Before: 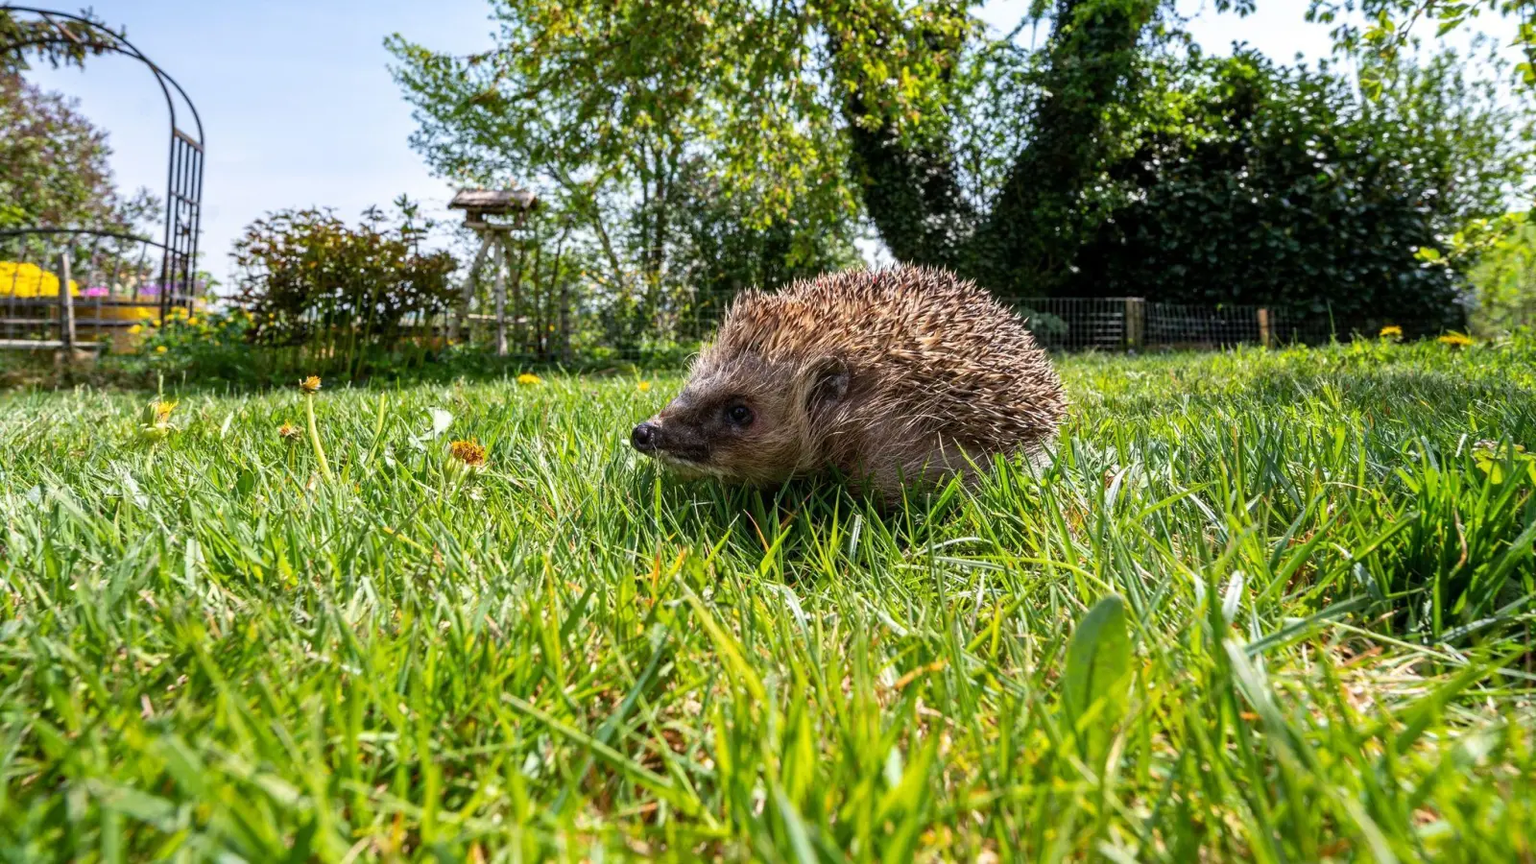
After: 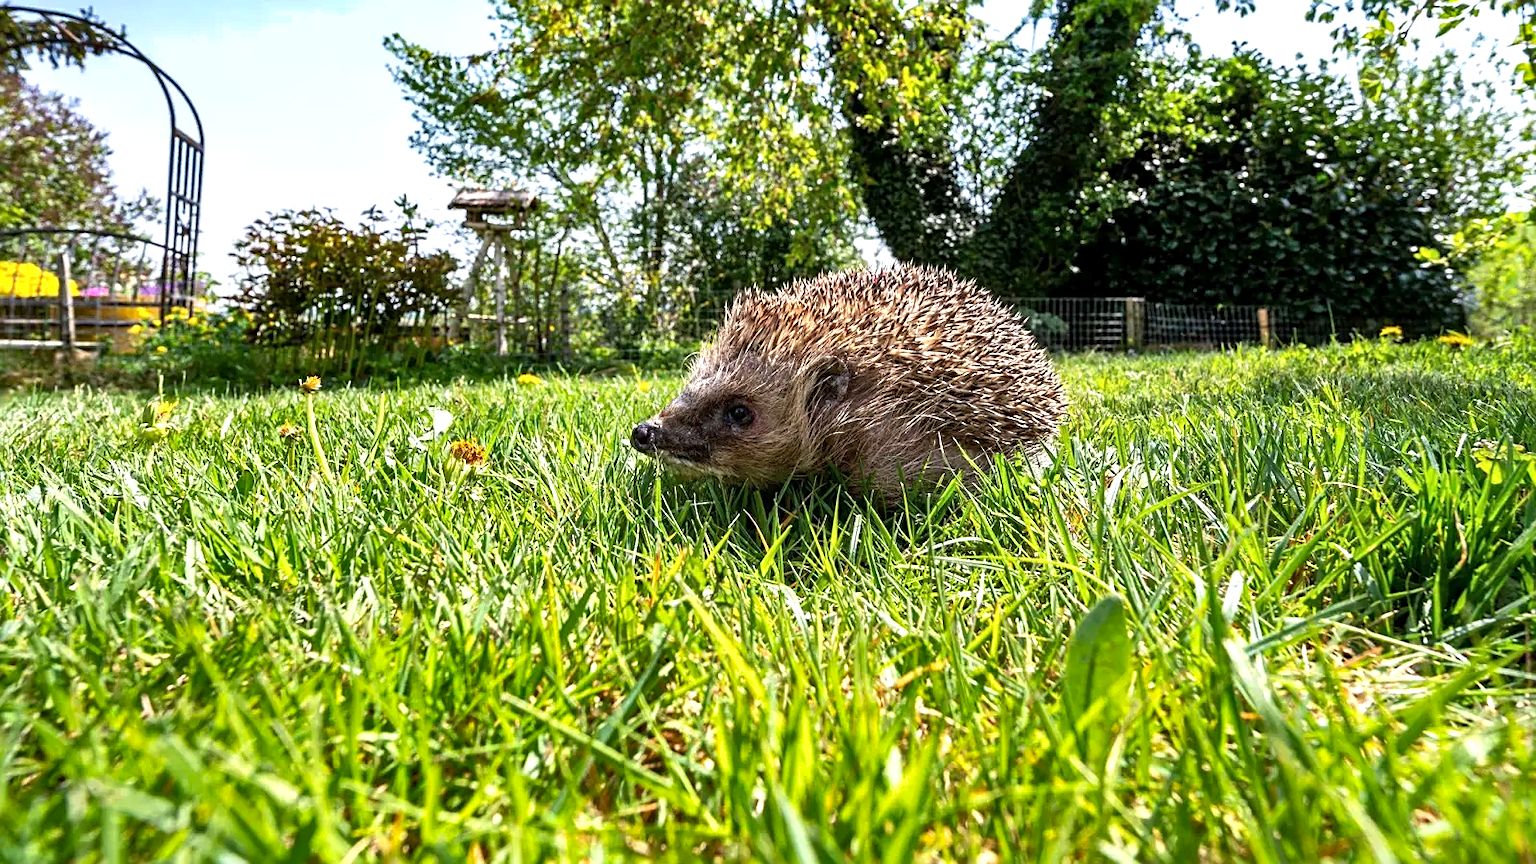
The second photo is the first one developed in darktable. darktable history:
exposure: black level correction 0.001, exposure 0.5 EV, compensate highlight preservation false
tone equalizer: on, module defaults
shadows and highlights: low approximation 0.01, soften with gaussian
sharpen: on, module defaults
